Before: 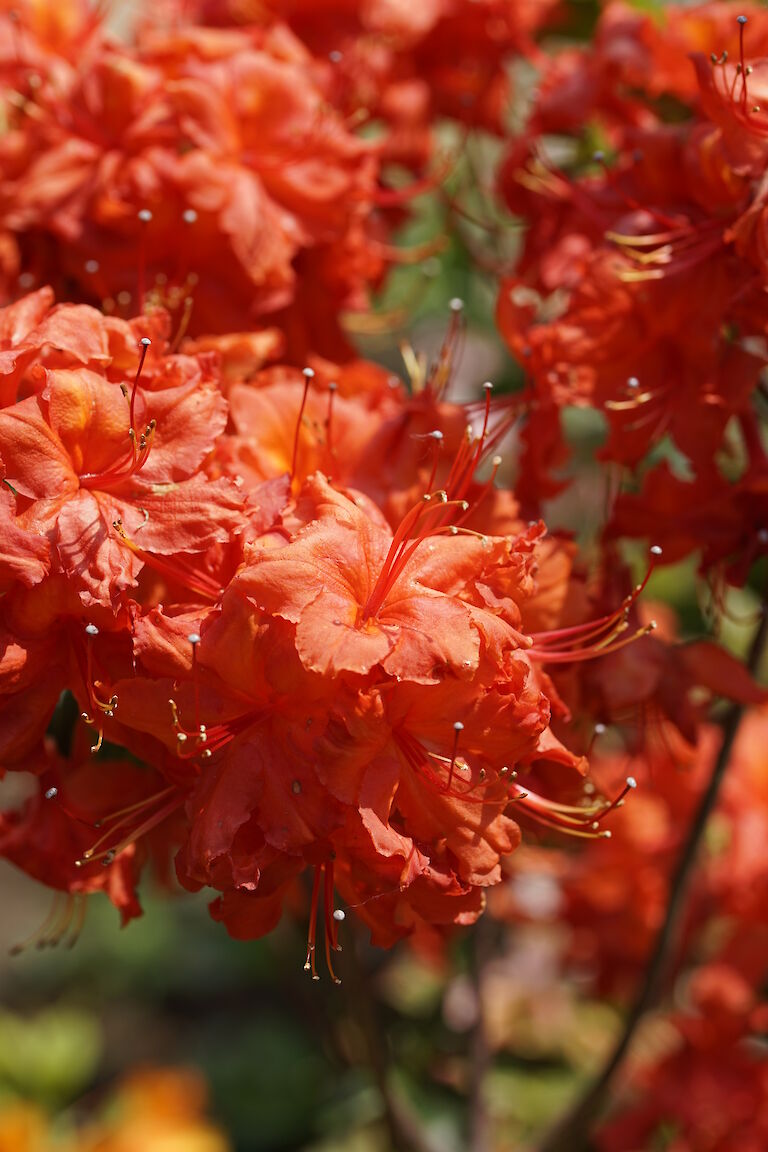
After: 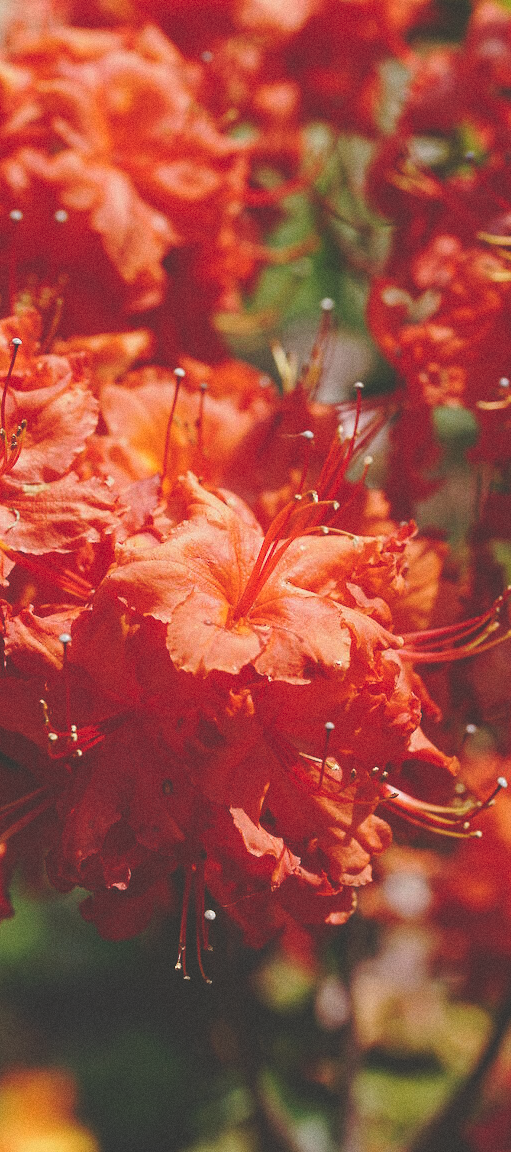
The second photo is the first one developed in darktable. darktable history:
crop: left 16.899%, right 16.556%
grain: on, module defaults
tone curve: curves: ch0 [(0, 0) (0.003, 0.211) (0.011, 0.211) (0.025, 0.215) (0.044, 0.218) (0.069, 0.224) (0.1, 0.227) (0.136, 0.233) (0.177, 0.247) (0.224, 0.275) (0.277, 0.309) (0.335, 0.366) (0.399, 0.438) (0.468, 0.515) (0.543, 0.586) (0.623, 0.658) (0.709, 0.735) (0.801, 0.821) (0.898, 0.889) (1, 1)], preserve colors none
